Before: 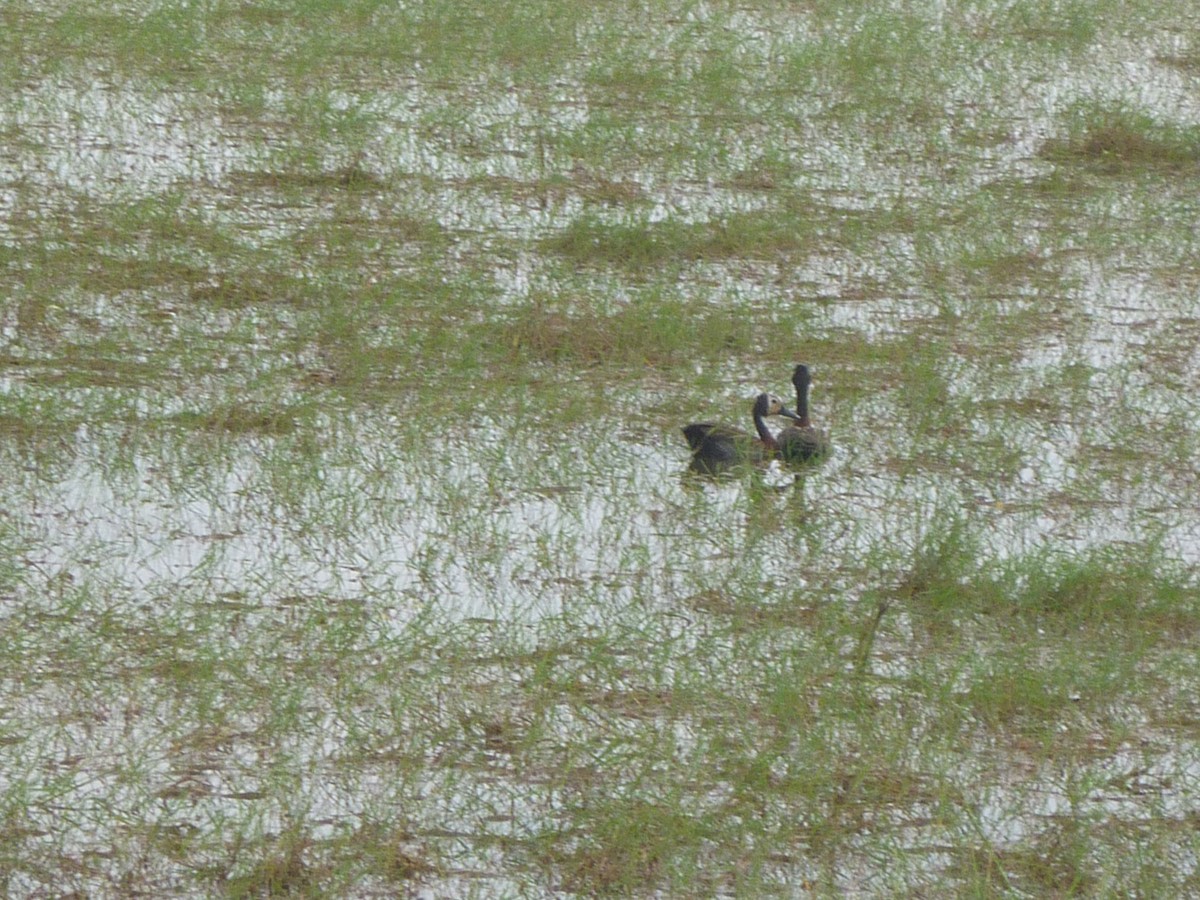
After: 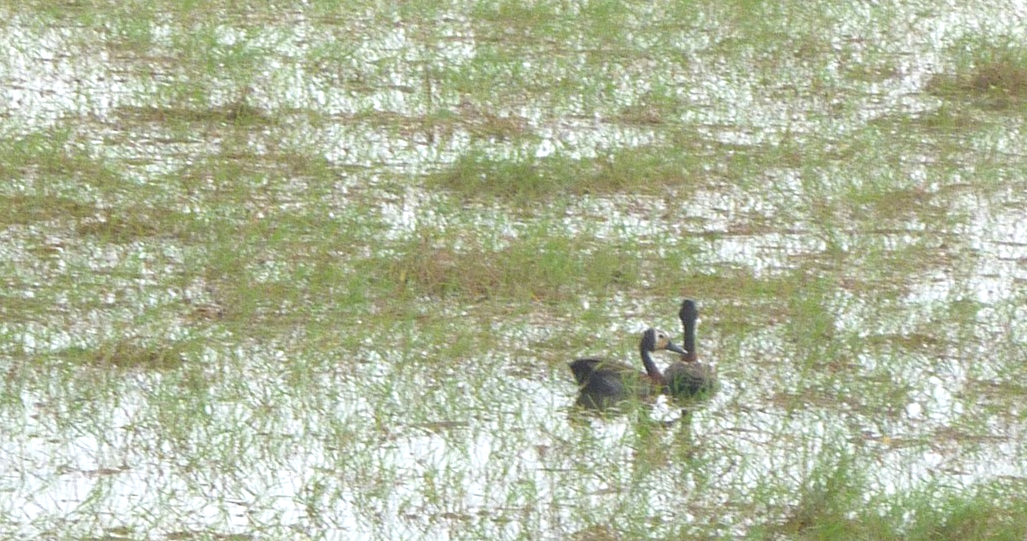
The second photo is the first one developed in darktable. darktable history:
exposure: black level correction 0, exposure 0.693 EV, compensate highlight preservation false
crop and rotate: left 9.466%, top 7.306%, right 4.875%, bottom 32.522%
